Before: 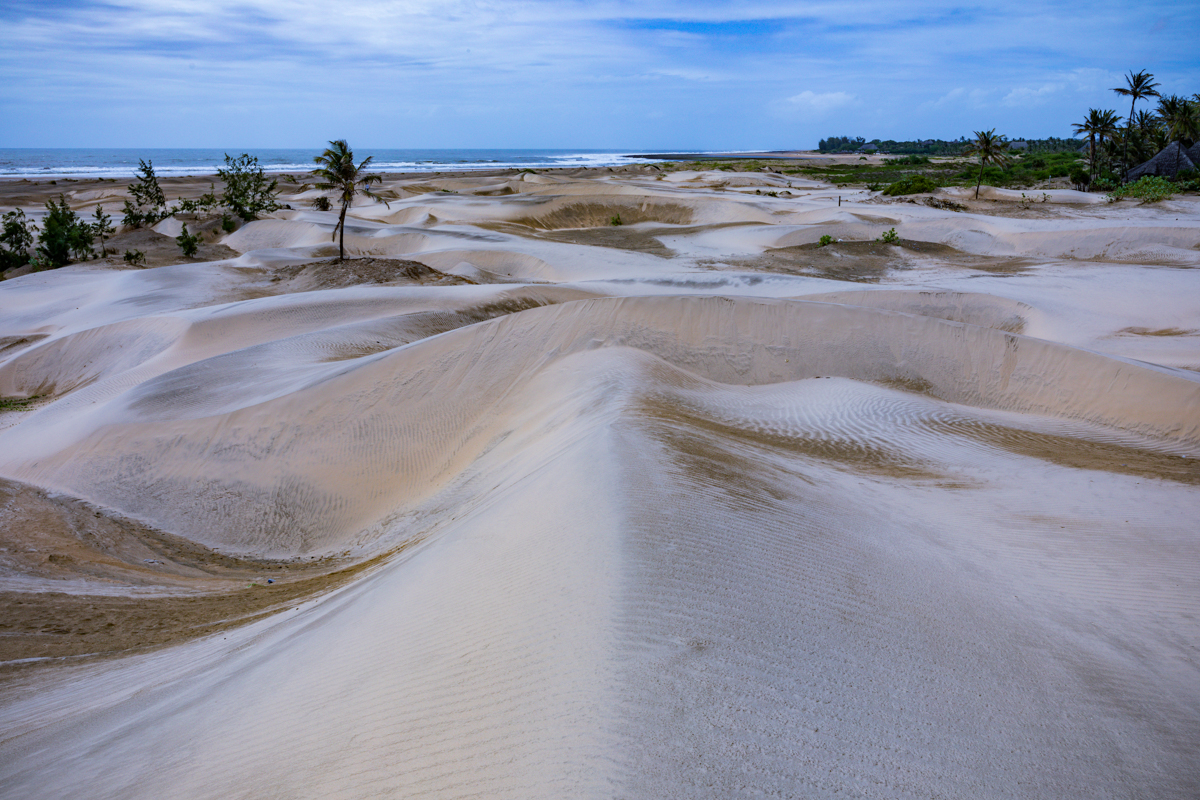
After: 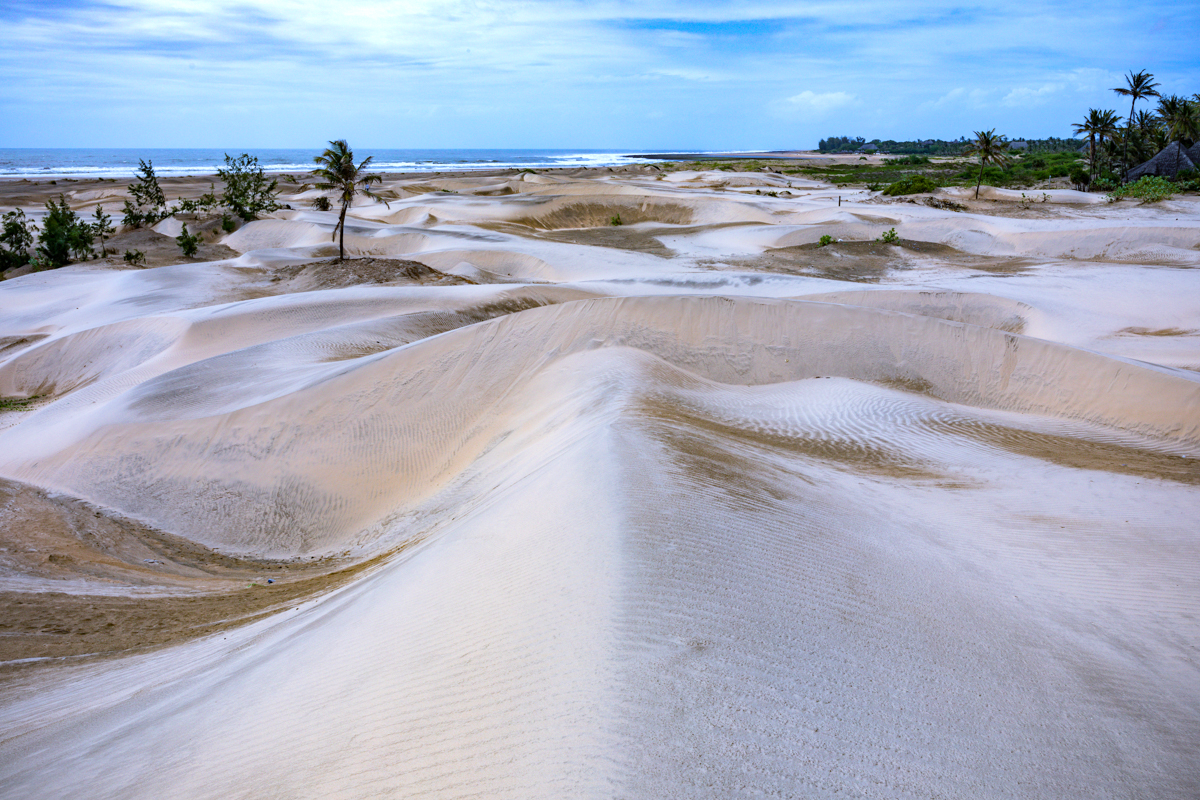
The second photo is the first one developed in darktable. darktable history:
exposure: exposure 0.555 EV, compensate exposure bias true, compensate highlight preservation false
